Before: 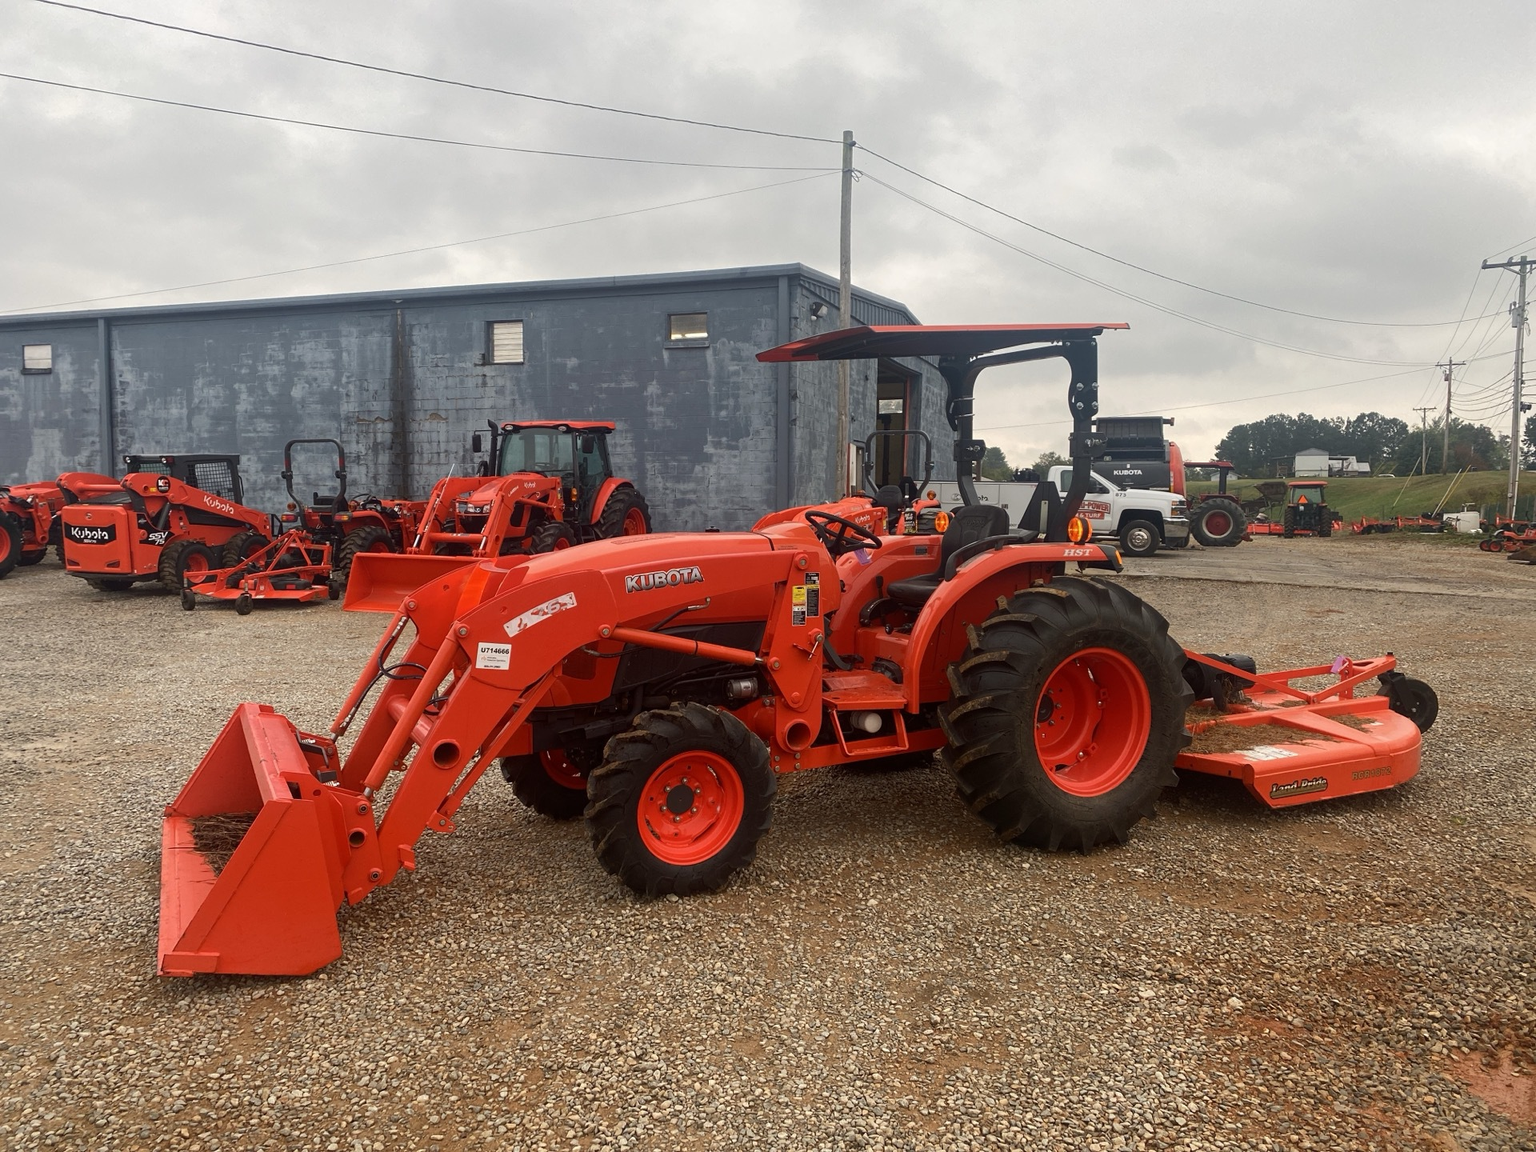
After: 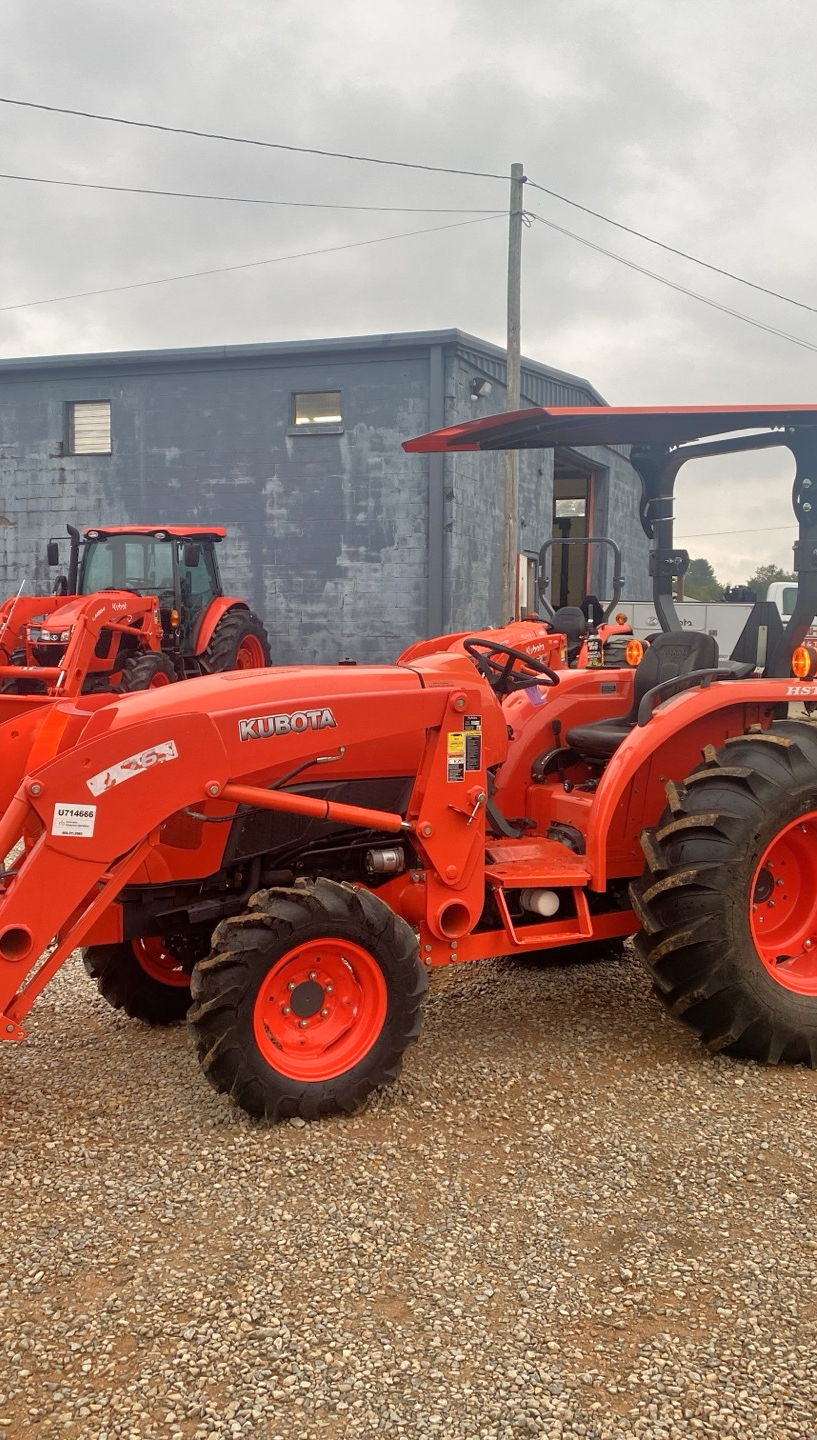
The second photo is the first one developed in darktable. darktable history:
crop: left 28.319%, right 29.123%
tone equalizer: -7 EV 0.152 EV, -6 EV 0.608 EV, -5 EV 1.17 EV, -4 EV 1.34 EV, -3 EV 1.15 EV, -2 EV 0.6 EV, -1 EV 0.154 EV
